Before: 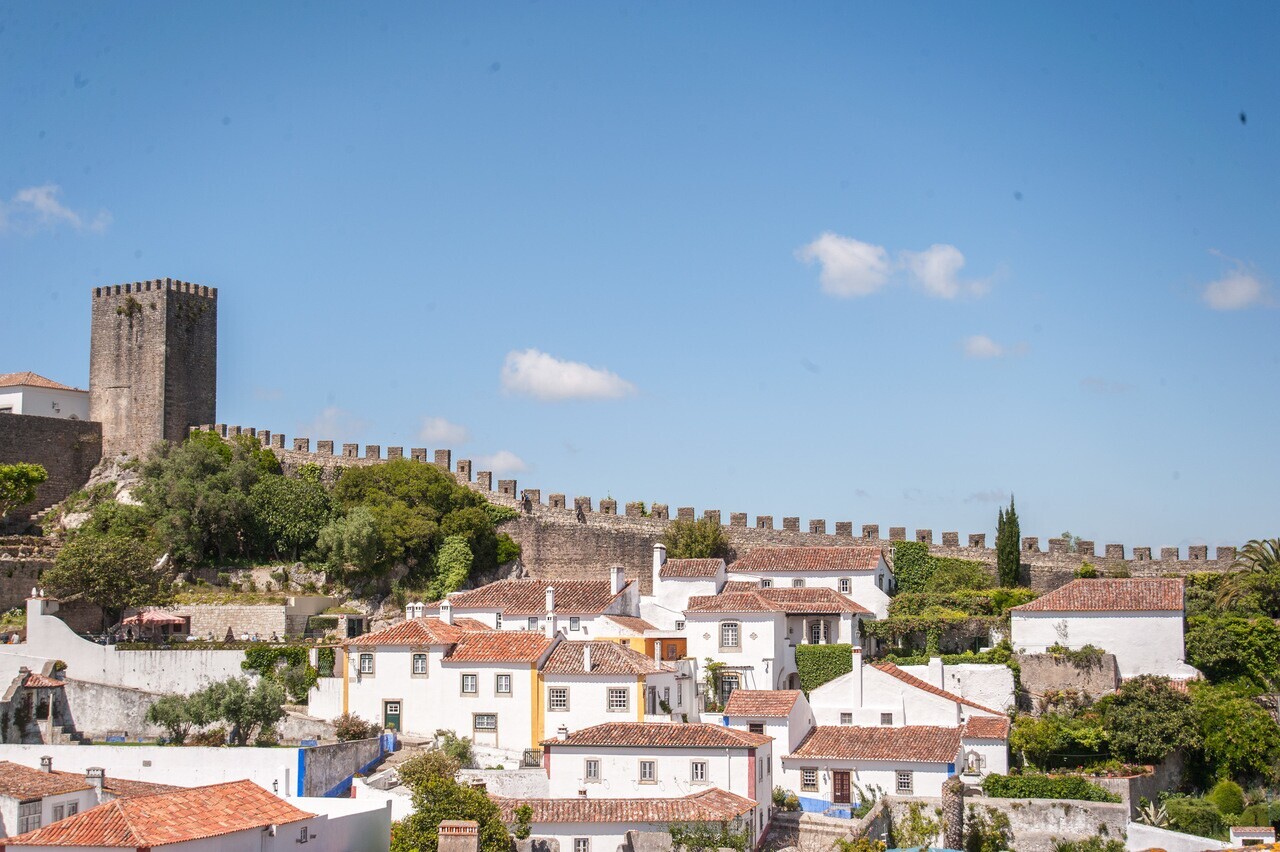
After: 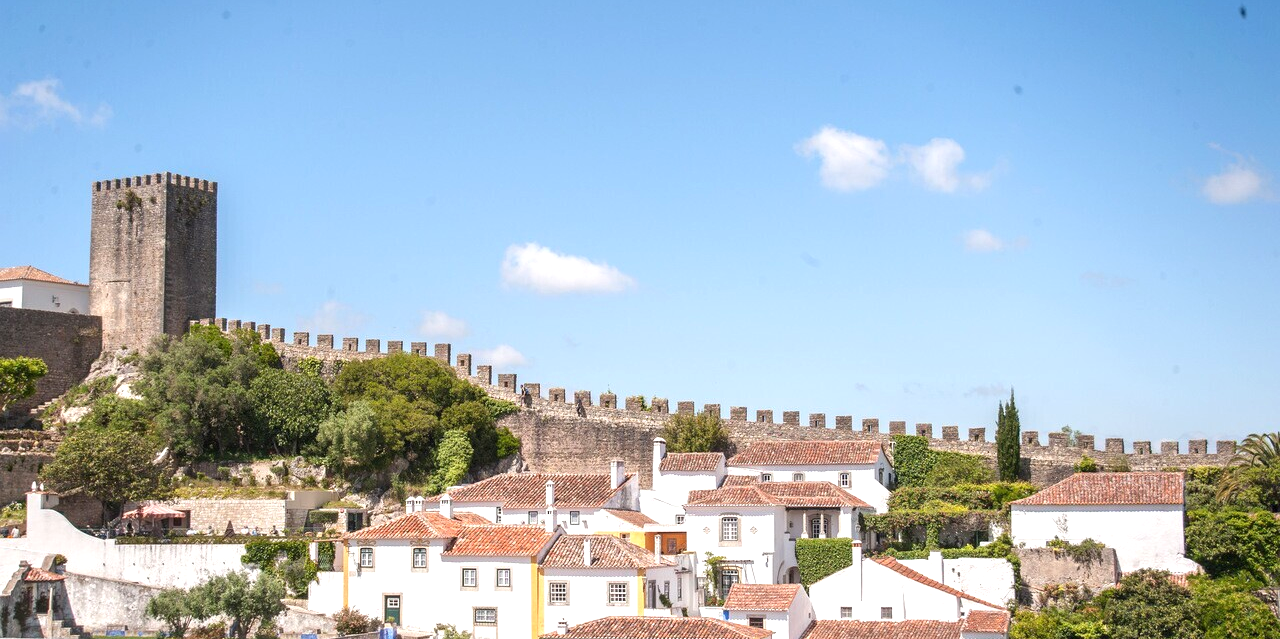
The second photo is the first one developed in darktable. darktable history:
exposure: exposure 0.485 EV, compensate highlight preservation false
crop and rotate: top 12.5%, bottom 12.5%
